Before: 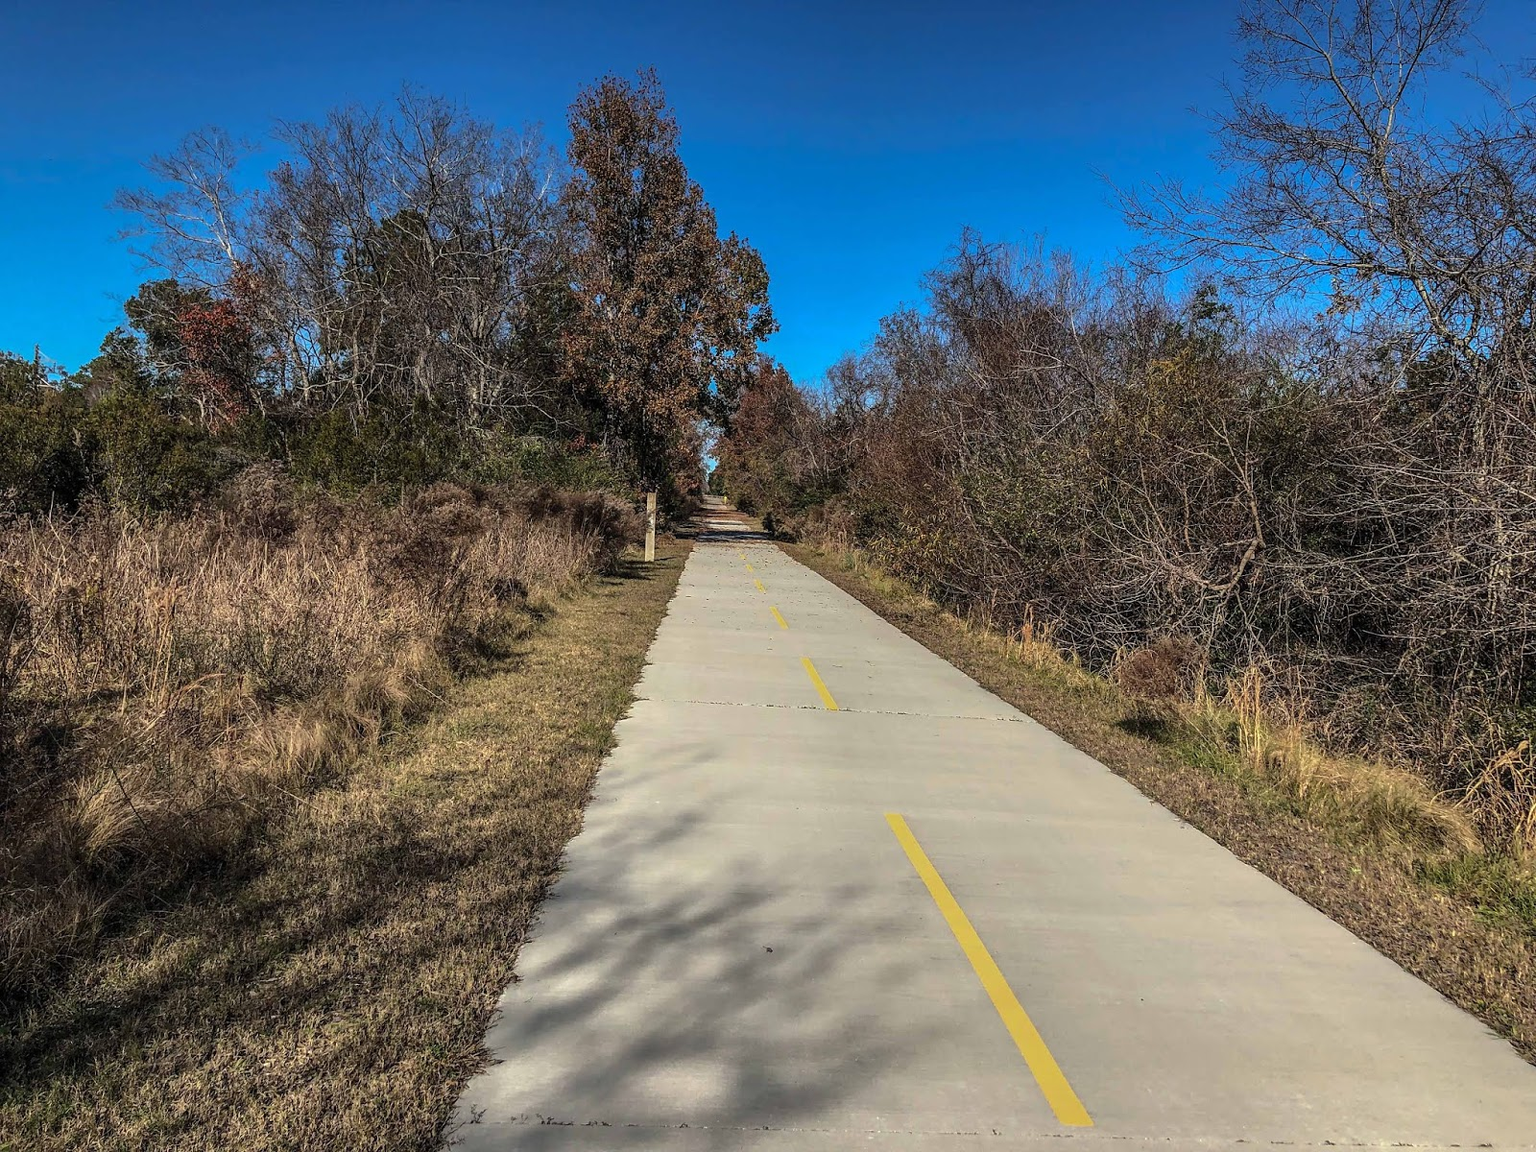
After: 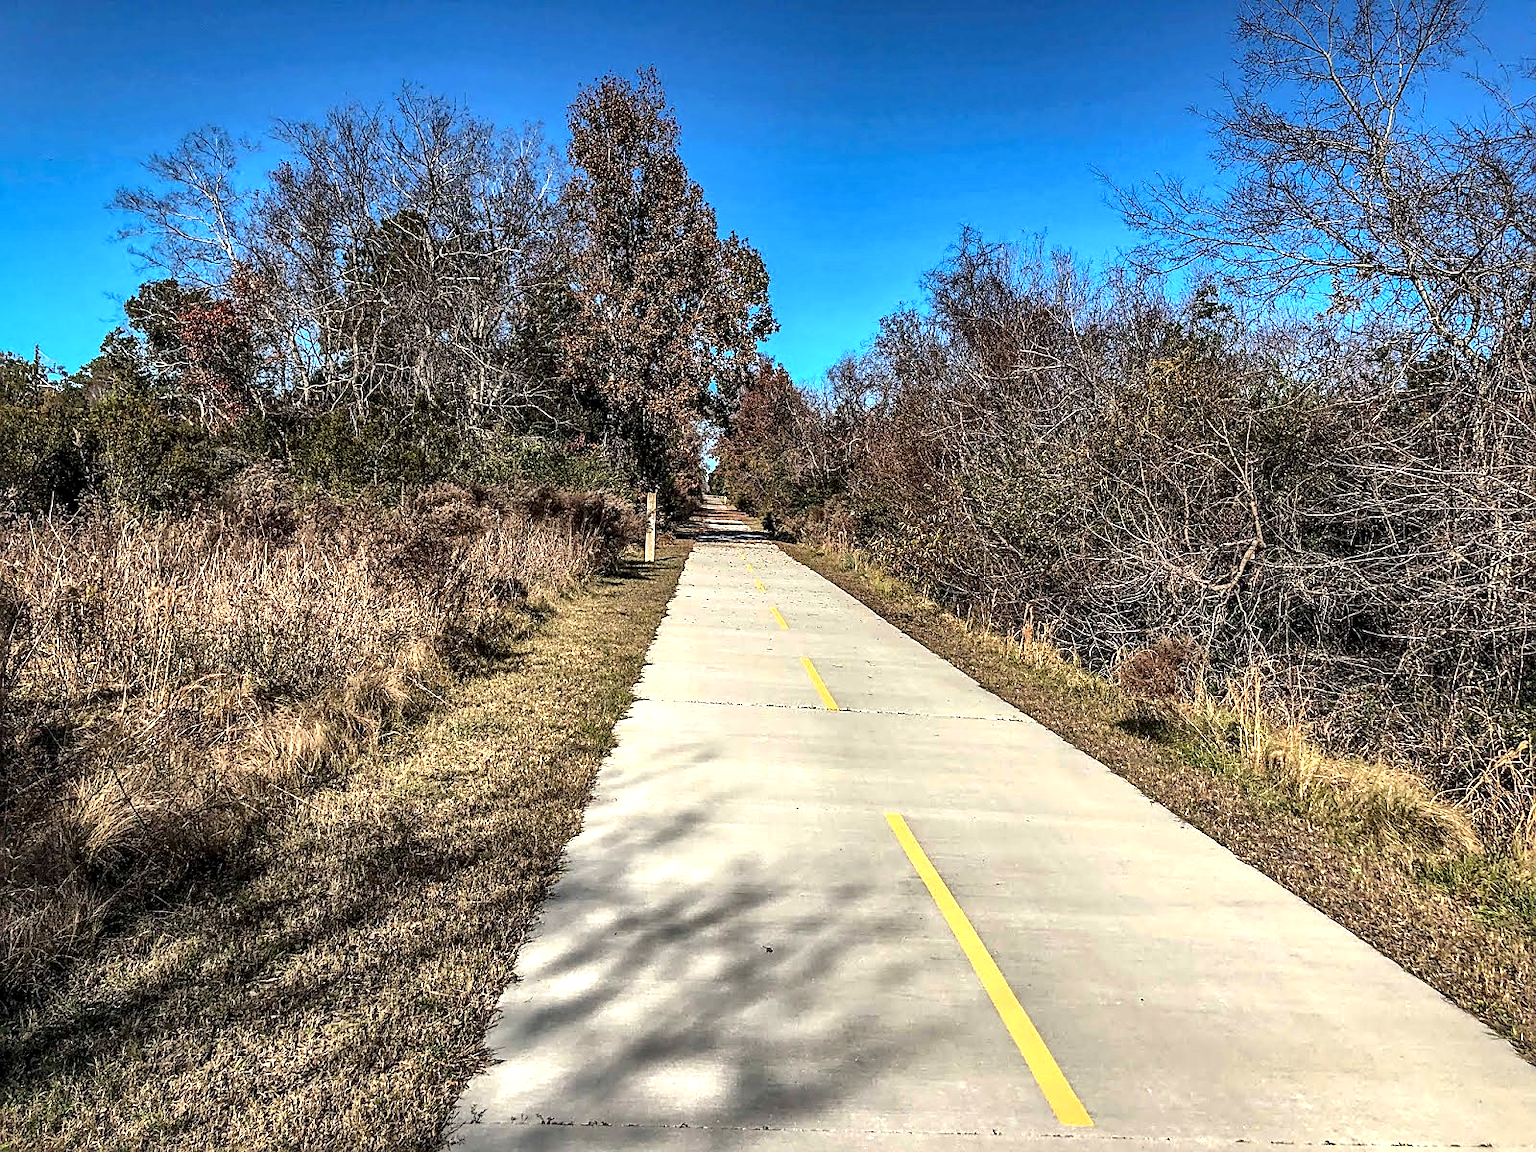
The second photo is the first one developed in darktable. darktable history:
tone equalizer: on, module defaults
local contrast: mode bilateral grid, contrast 70, coarseness 75, detail 180%, midtone range 0.2
sharpen: on, module defaults
exposure: black level correction 0, exposure 0.7 EV, compensate exposure bias true, compensate highlight preservation false
